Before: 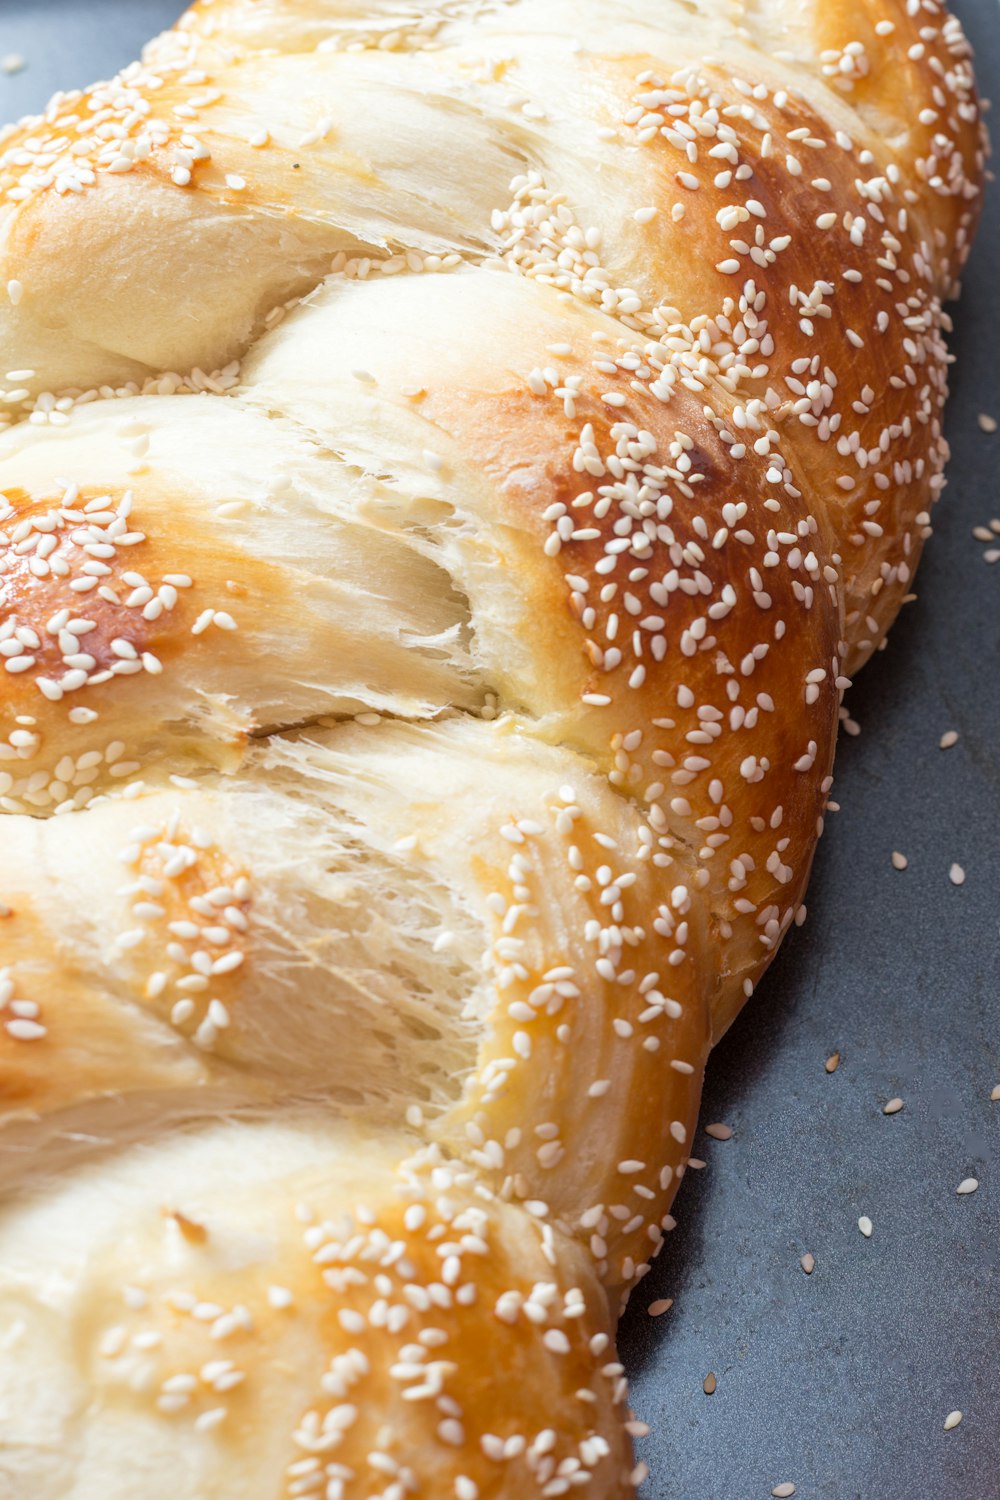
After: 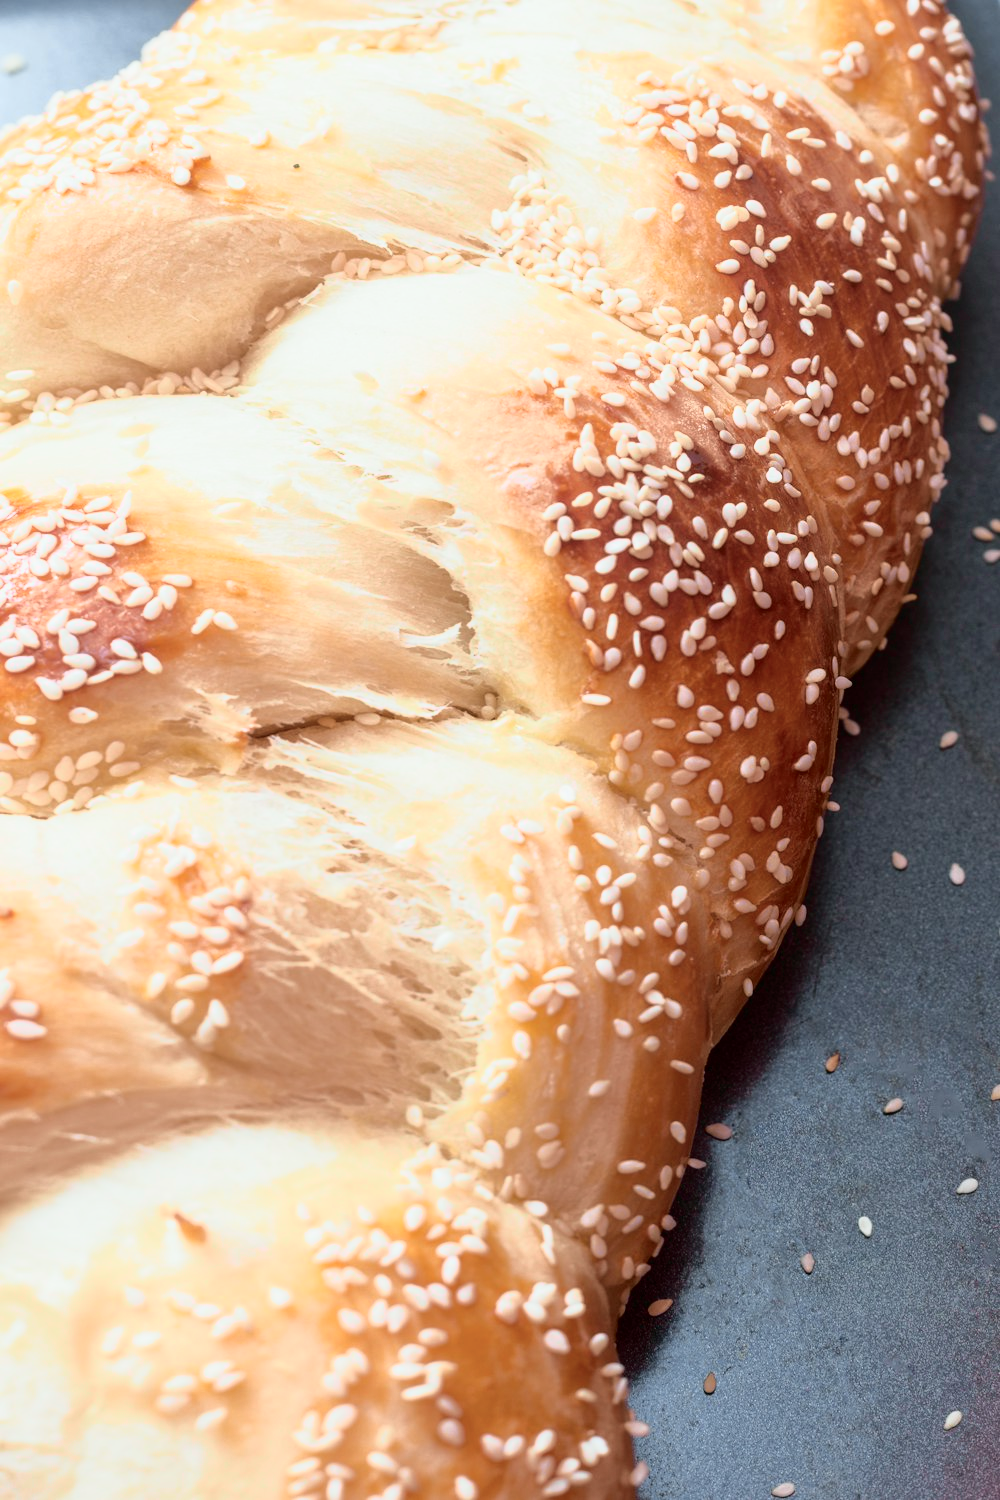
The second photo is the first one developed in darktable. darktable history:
tone curve: curves: ch0 [(0, 0) (0.105, 0.068) (0.195, 0.162) (0.283, 0.283) (0.384, 0.404) (0.485, 0.531) (0.638, 0.681) (0.795, 0.879) (1, 0.977)]; ch1 [(0, 0) (0.161, 0.092) (0.35, 0.33) (0.379, 0.401) (0.456, 0.469) (0.504, 0.501) (0.512, 0.523) (0.58, 0.597) (0.635, 0.646) (1, 1)]; ch2 [(0, 0) (0.371, 0.362) (0.437, 0.437) (0.5, 0.5) (0.53, 0.523) (0.56, 0.58) (0.622, 0.606) (1, 1)], color space Lab, independent channels, preserve colors none
